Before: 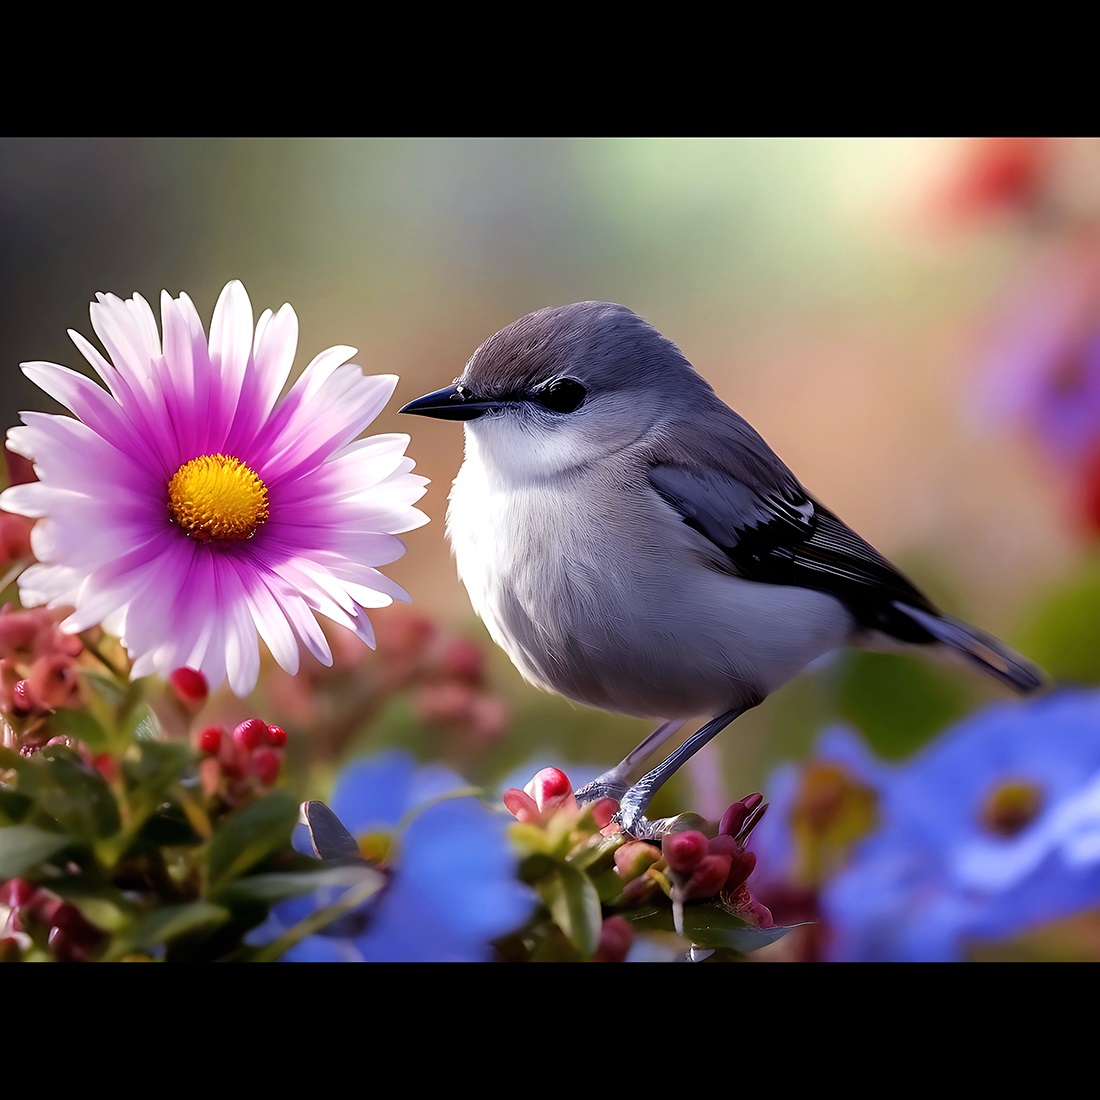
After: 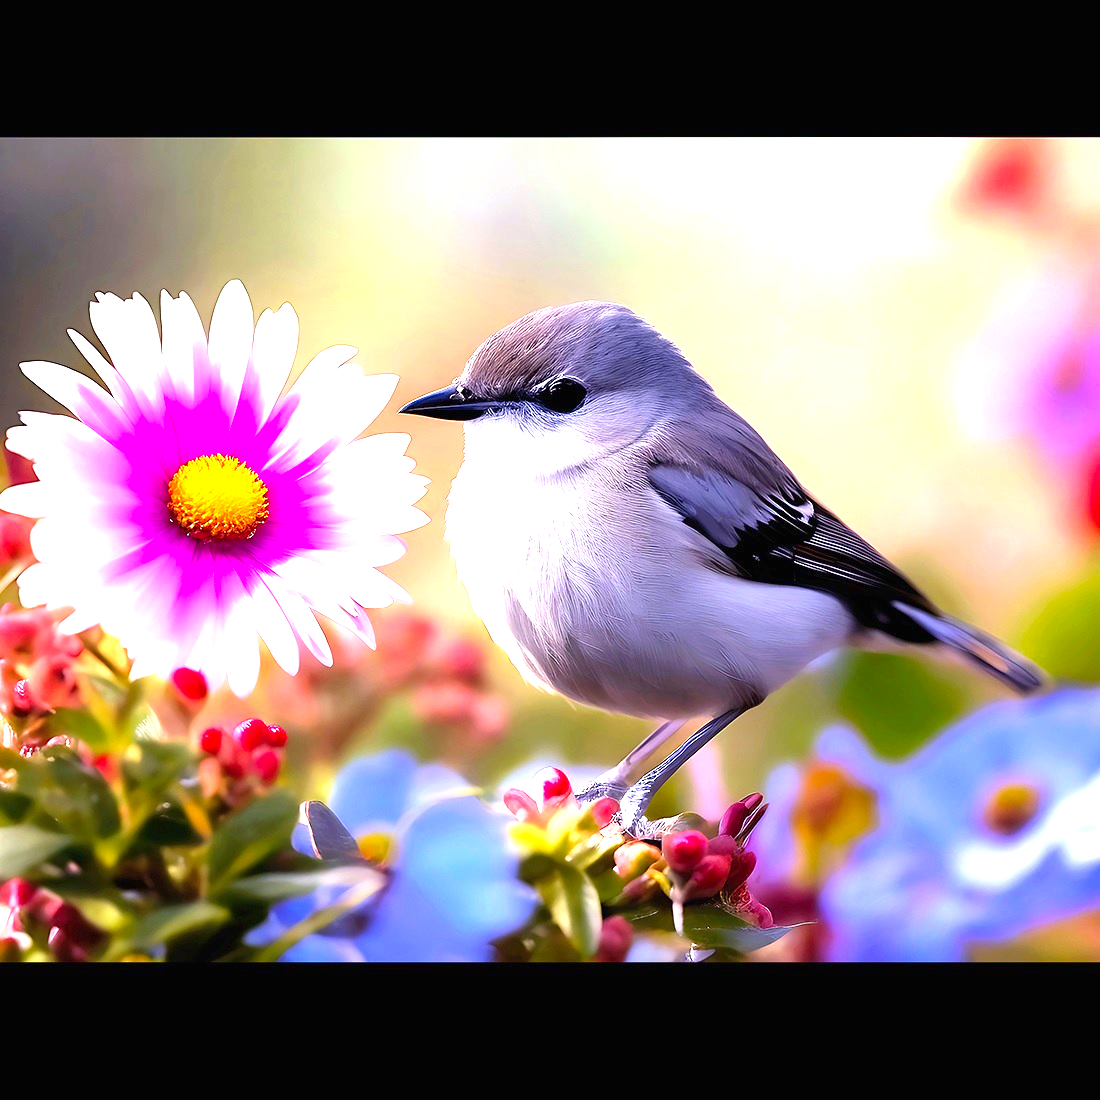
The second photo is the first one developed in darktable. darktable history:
exposure: black level correction 0, exposure 1.75 EV, compensate exposure bias true, compensate highlight preservation false
color correction: highlights a* 3.22, highlights b* 1.93, saturation 1.19
